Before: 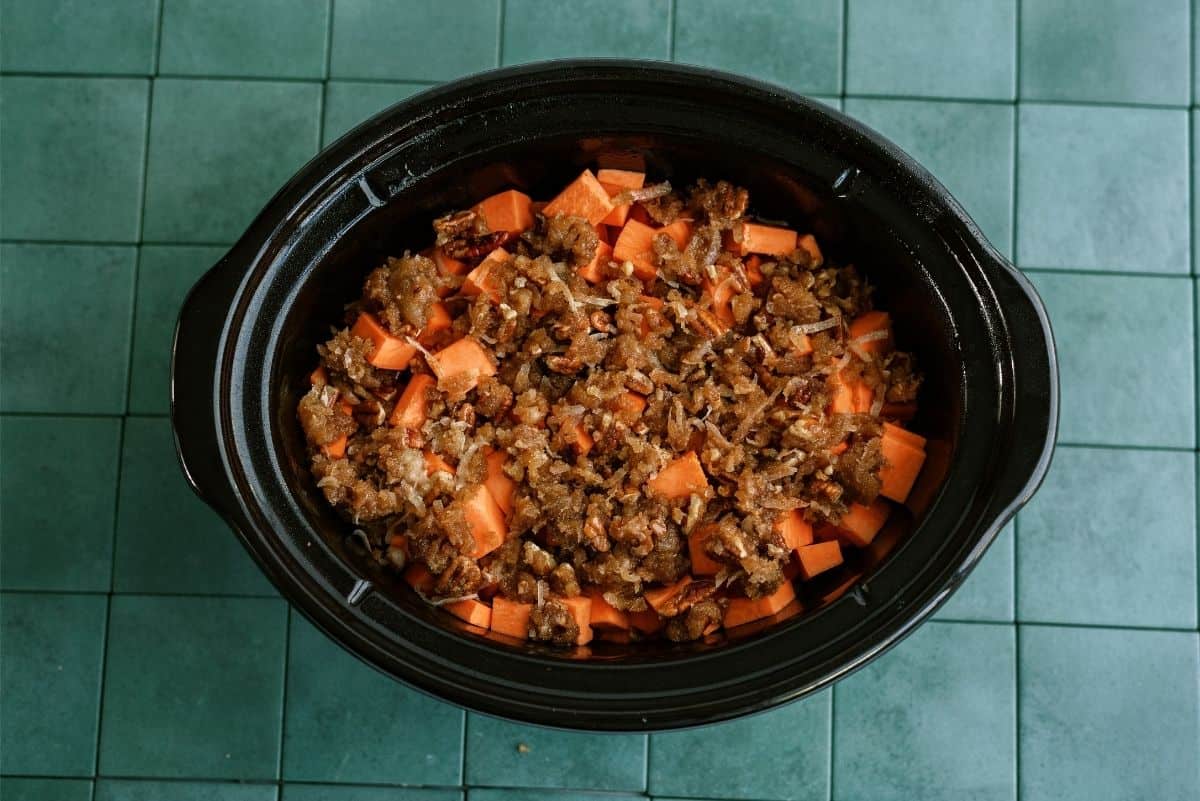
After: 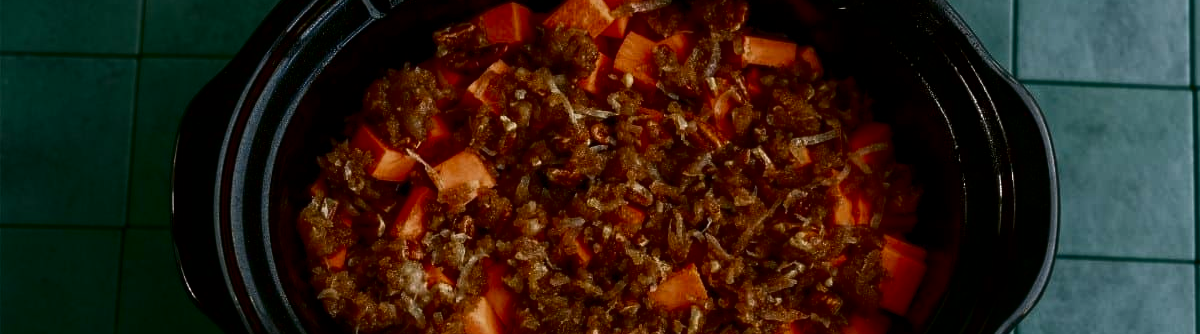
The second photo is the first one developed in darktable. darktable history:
contrast brightness saturation: brightness -0.5
crop and rotate: top 23.634%, bottom 34.621%
